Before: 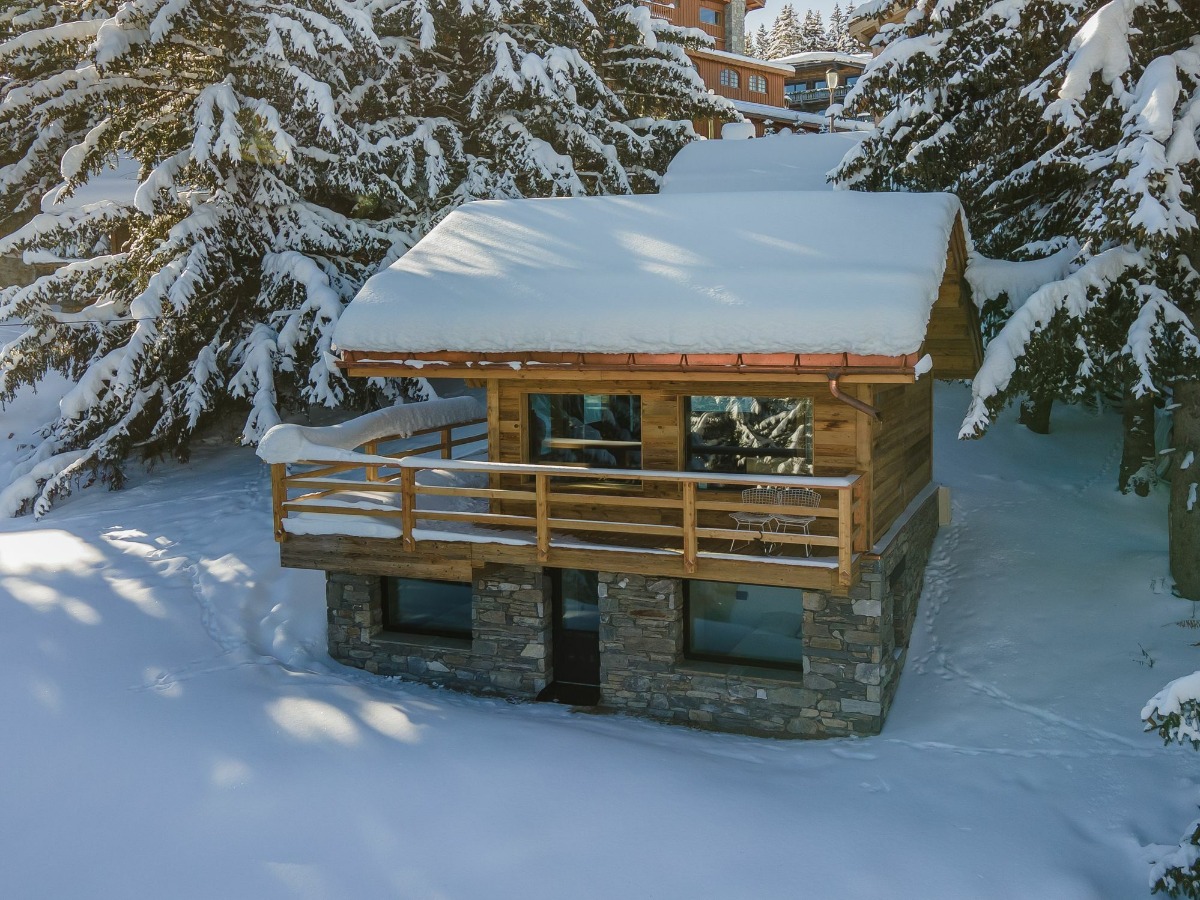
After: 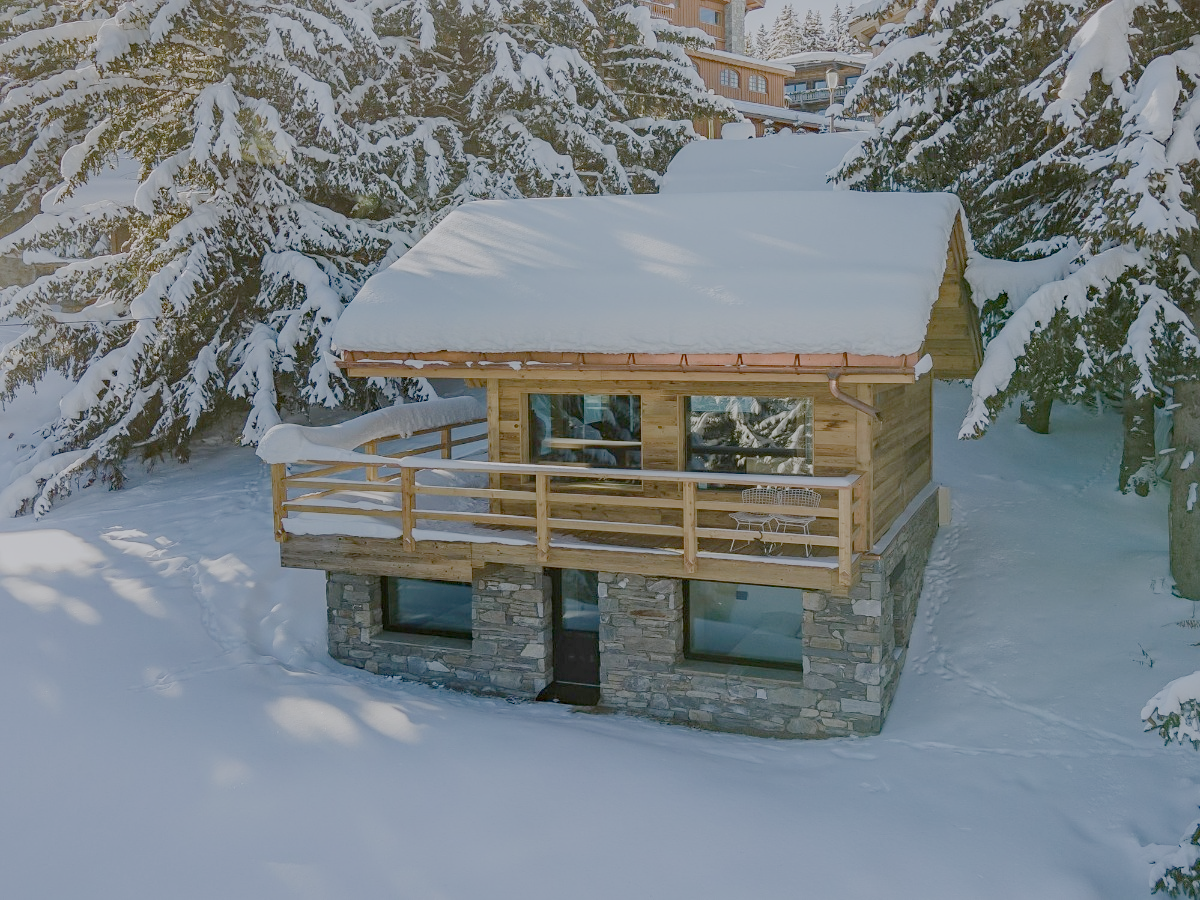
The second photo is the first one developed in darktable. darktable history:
sharpen: amount 0.2
exposure: black level correction 0, exposure 0.7 EV, compensate exposure bias true, compensate highlight preservation false
filmic rgb: white relative exposure 8 EV, threshold 3 EV, structure ↔ texture 100%, target black luminance 0%, hardness 2.44, latitude 76.53%, contrast 0.562, shadows ↔ highlights balance 0%, preserve chrominance no, color science v4 (2020), iterations of high-quality reconstruction 10, type of noise poissonian, enable highlight reconstruction true
contrast brightness saturation: contrast 0.1, brightness 0.02, saturation 0.02
color calibration: illuminant as shot in camera, x 0.358, y 0.373, temperature 4628.91 K
haze removal: strength 0.1, compatibility mode true, adaptive false
